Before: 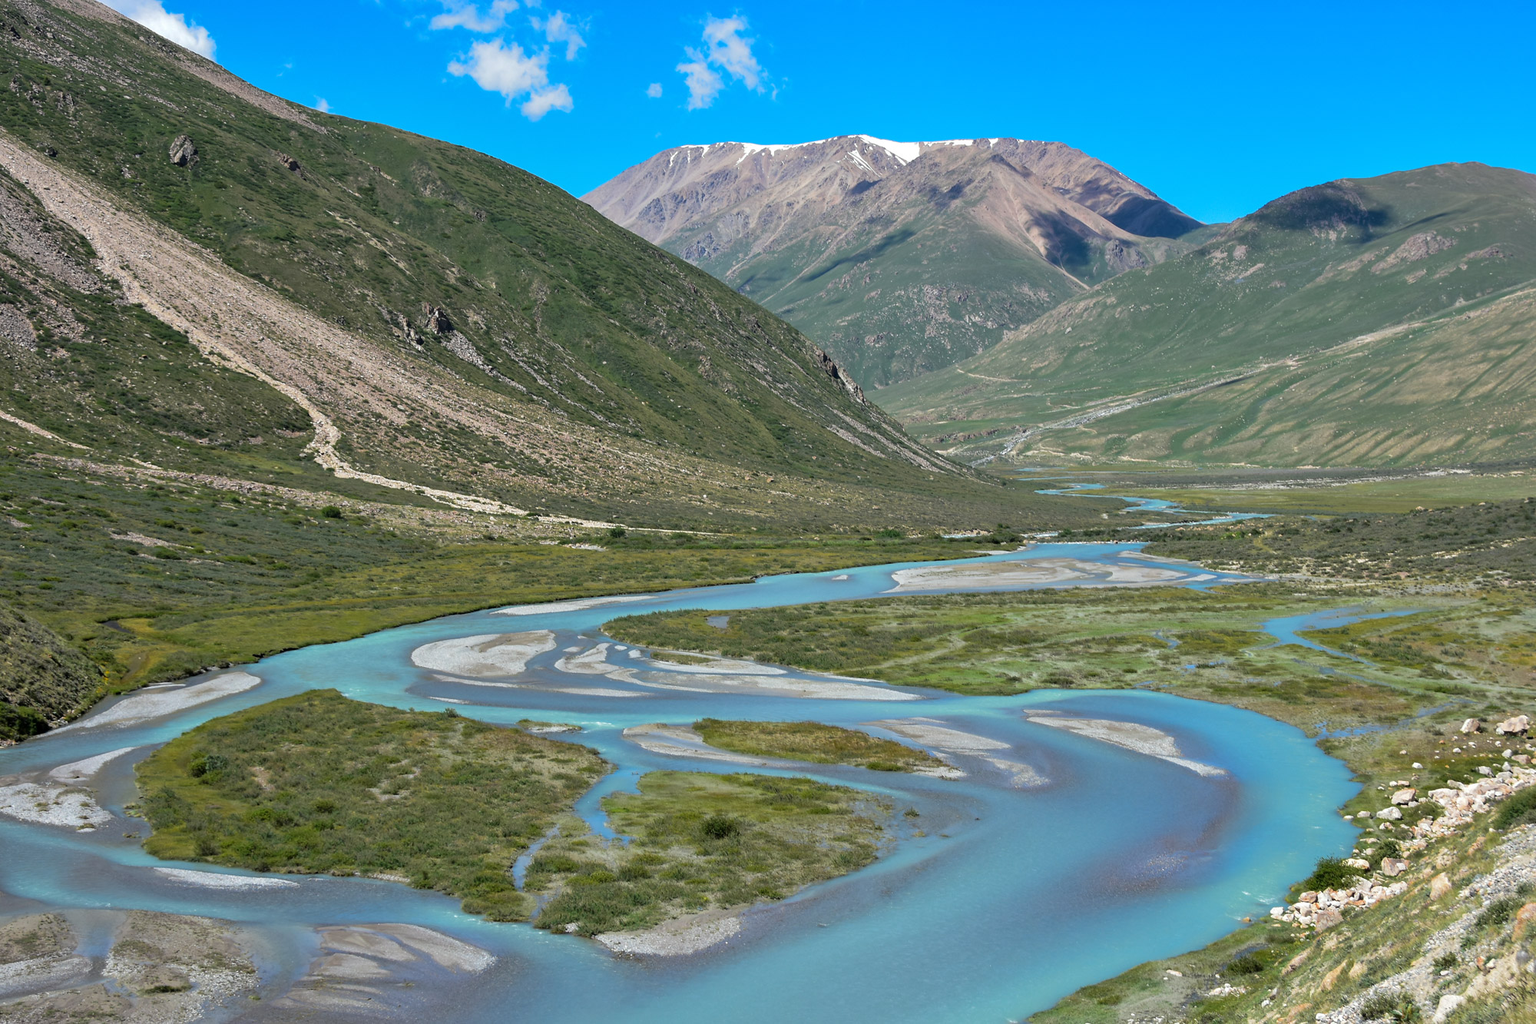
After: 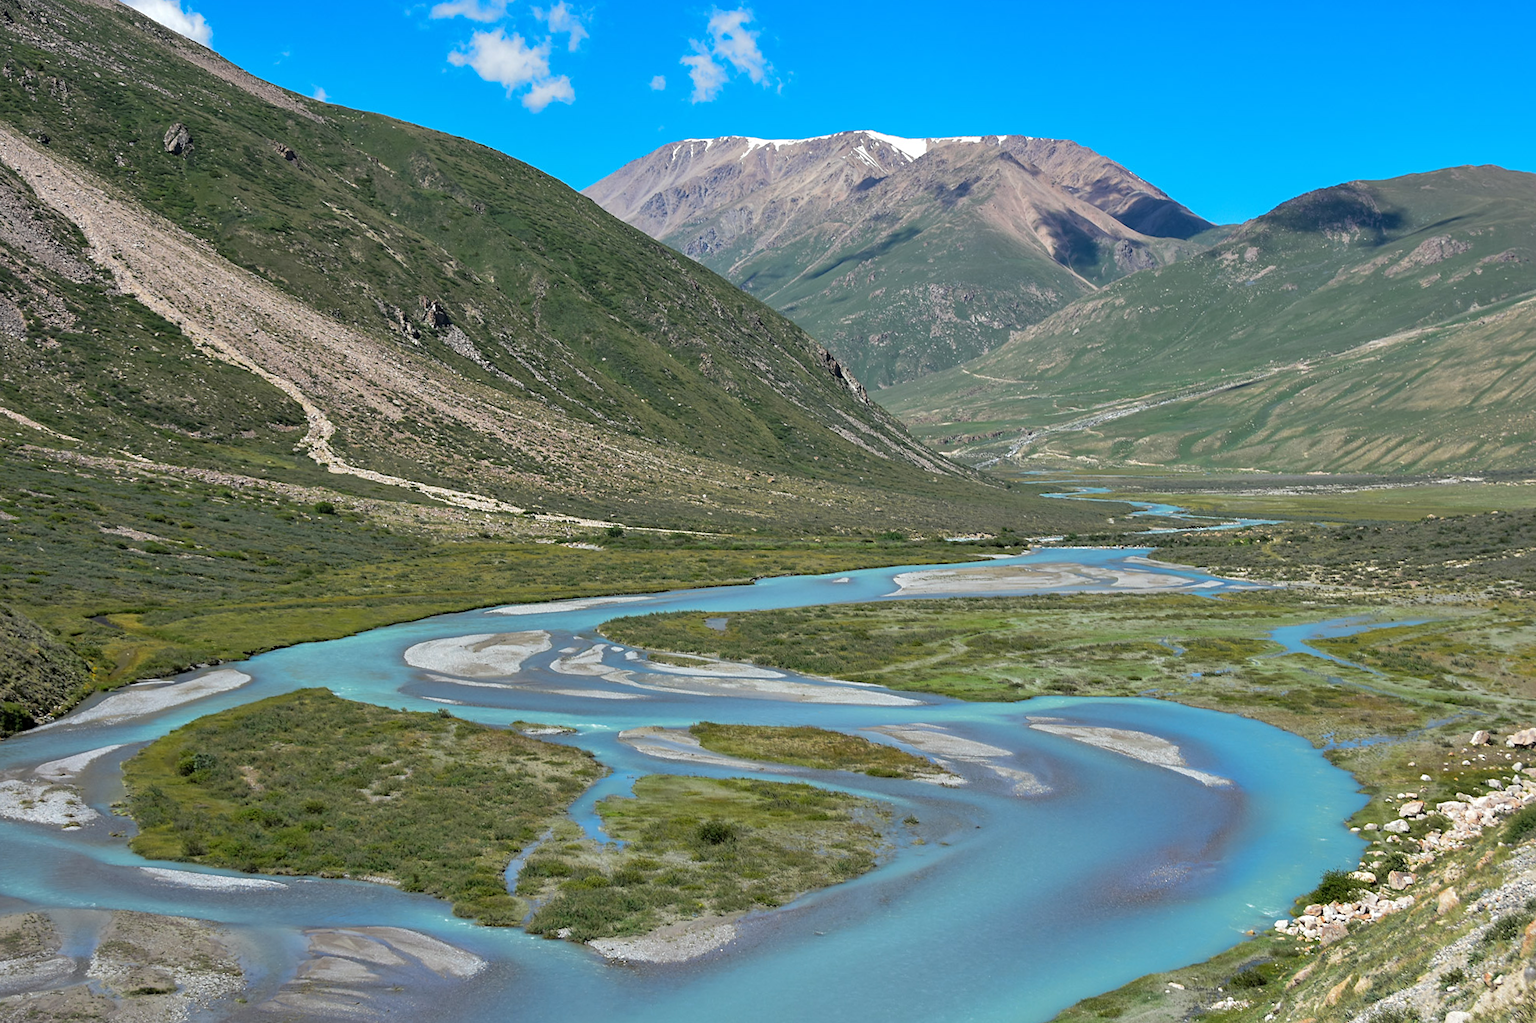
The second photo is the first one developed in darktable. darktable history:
crop and rotate: angle -0.633°
sharpen: amount 0.218
